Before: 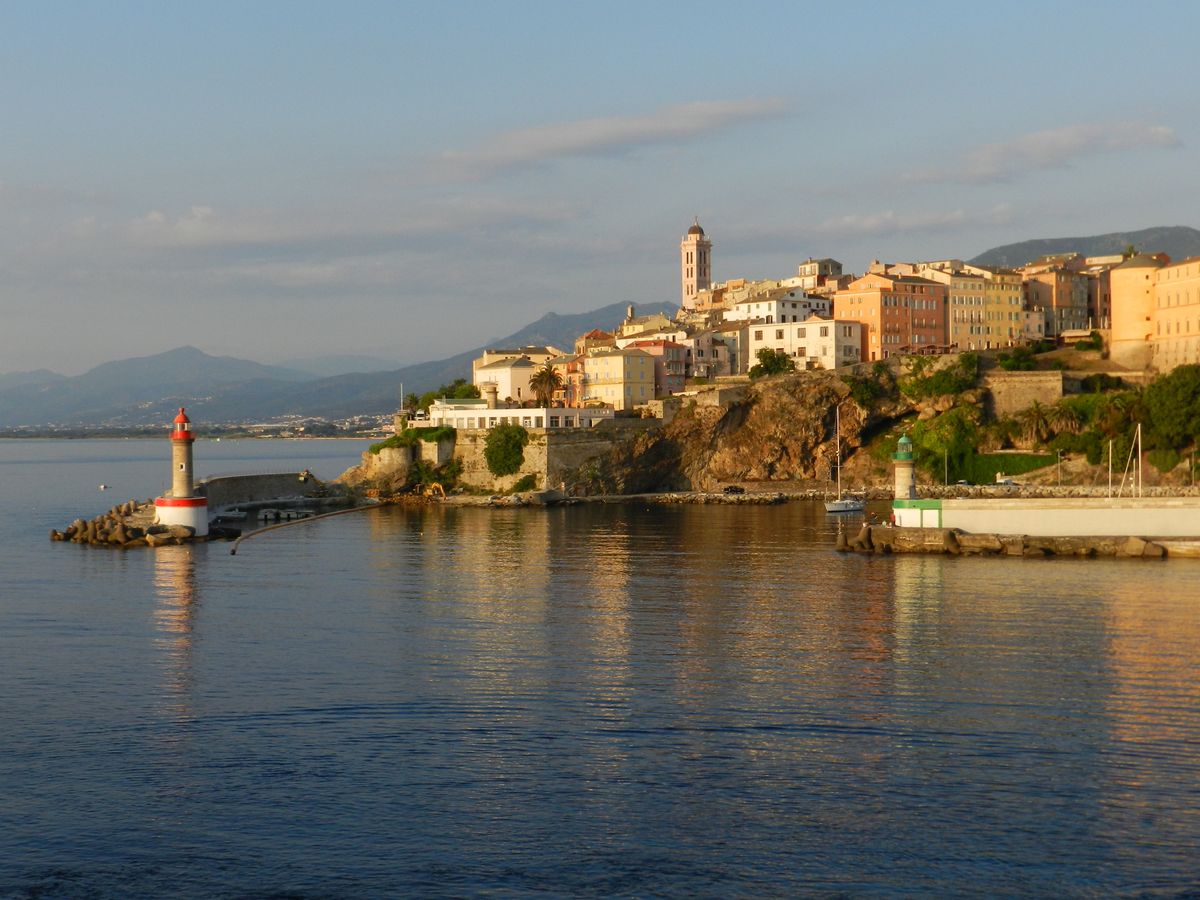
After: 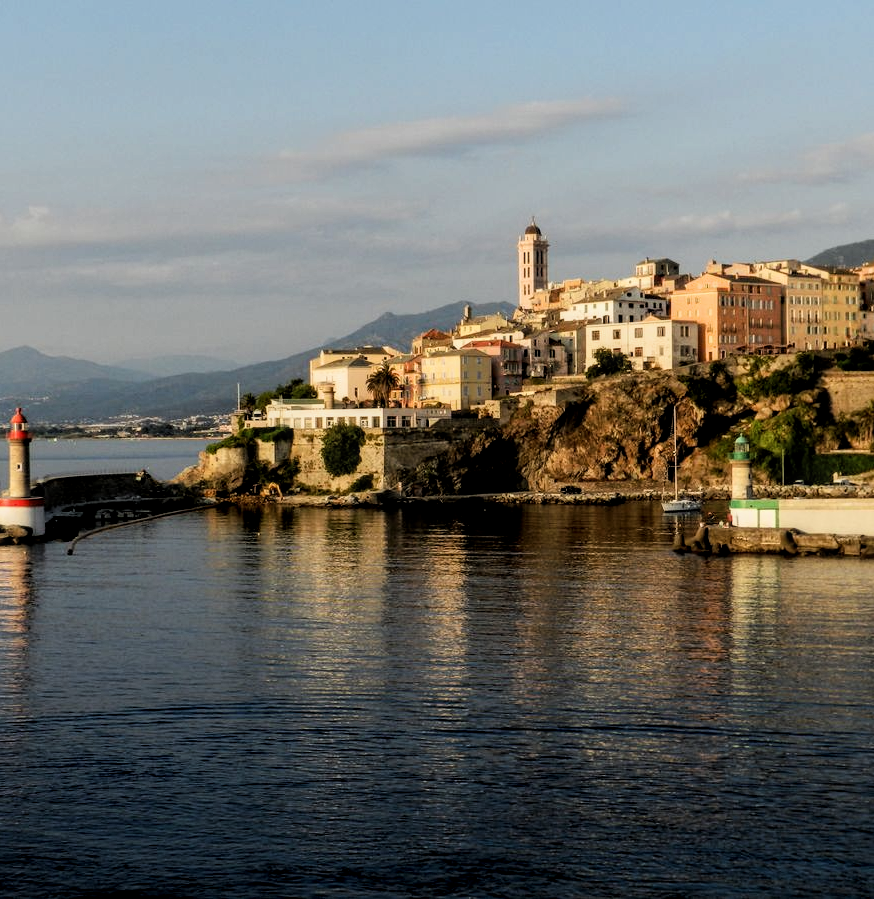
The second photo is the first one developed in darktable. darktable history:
filmic rgb: black relative exposure -4 EV, white relative exposure 3 EV, hardness 2.99, contrast 1.511
local contrast: on, module defaults
crop: left 13.622%, right 13.47%
